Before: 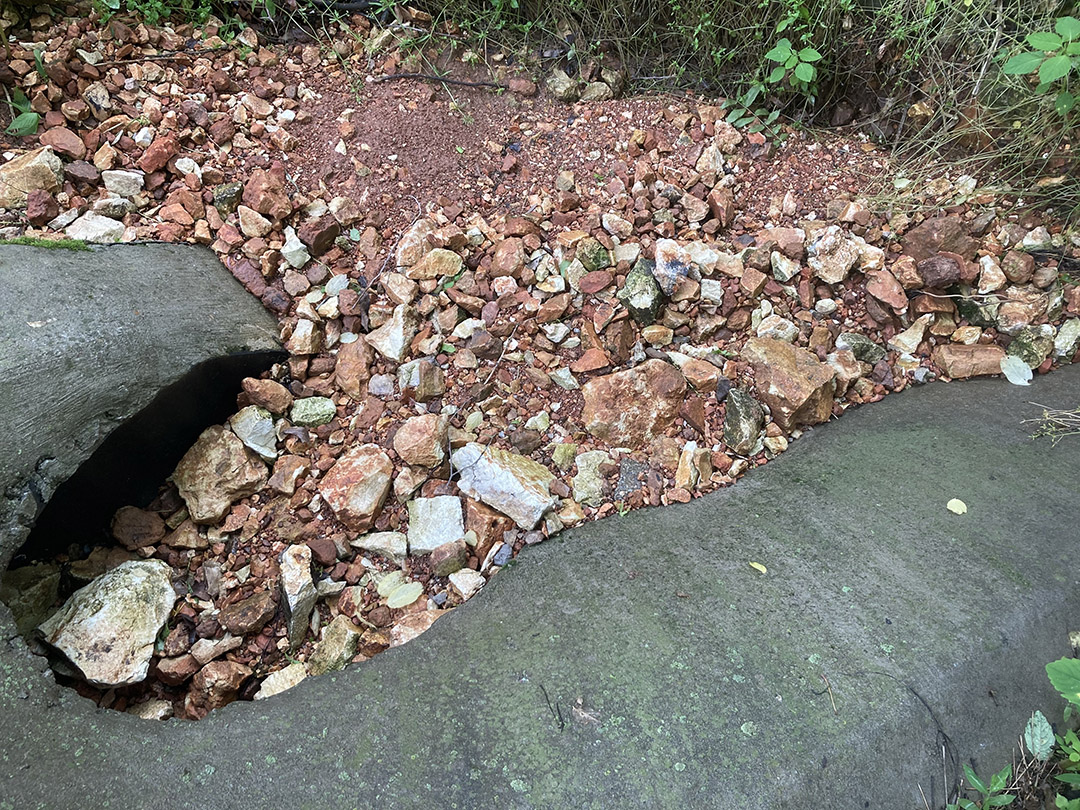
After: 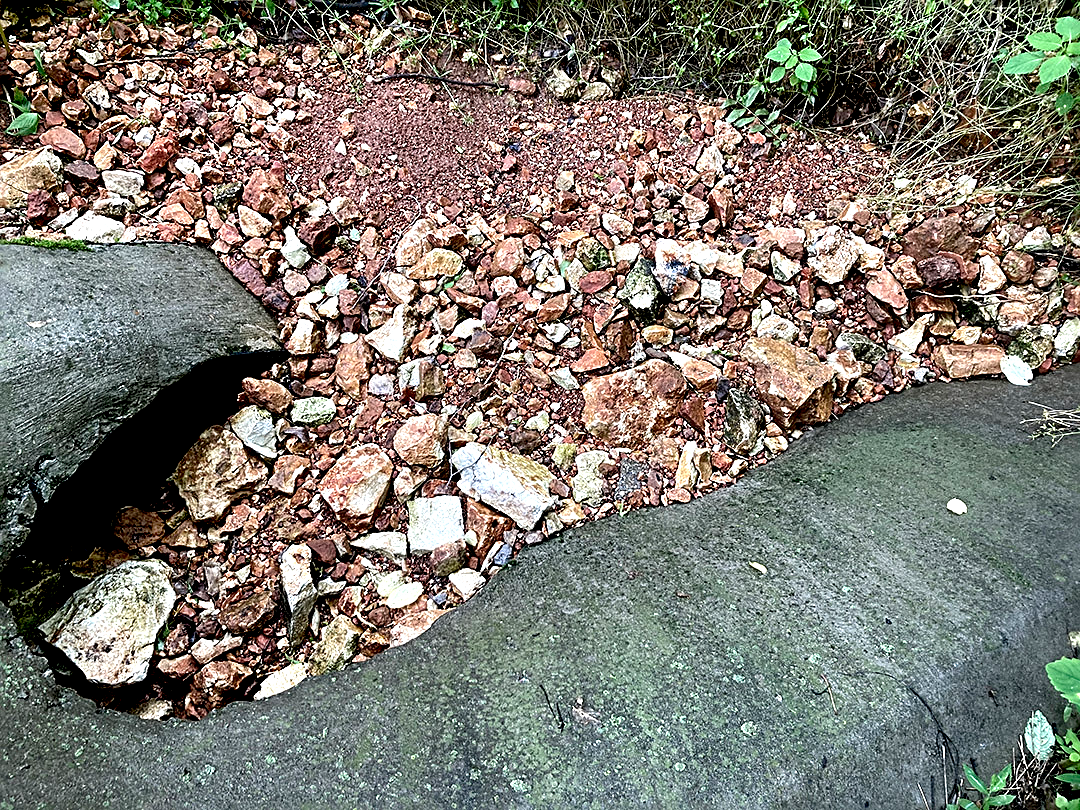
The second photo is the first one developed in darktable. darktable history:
sharpen: radius 2.744
contrast equalizer: octaves 7, y [[0.601, 0.6, 0.598, 0.598, 0.6, 0.601], [0.5 ×6], [0.5 ×6], [0 ×6], [0 ×6]]
exposure: black level correction 0.026, exposure 0.182 EV, compensate exposure bias true, compensate highlight preservation false
